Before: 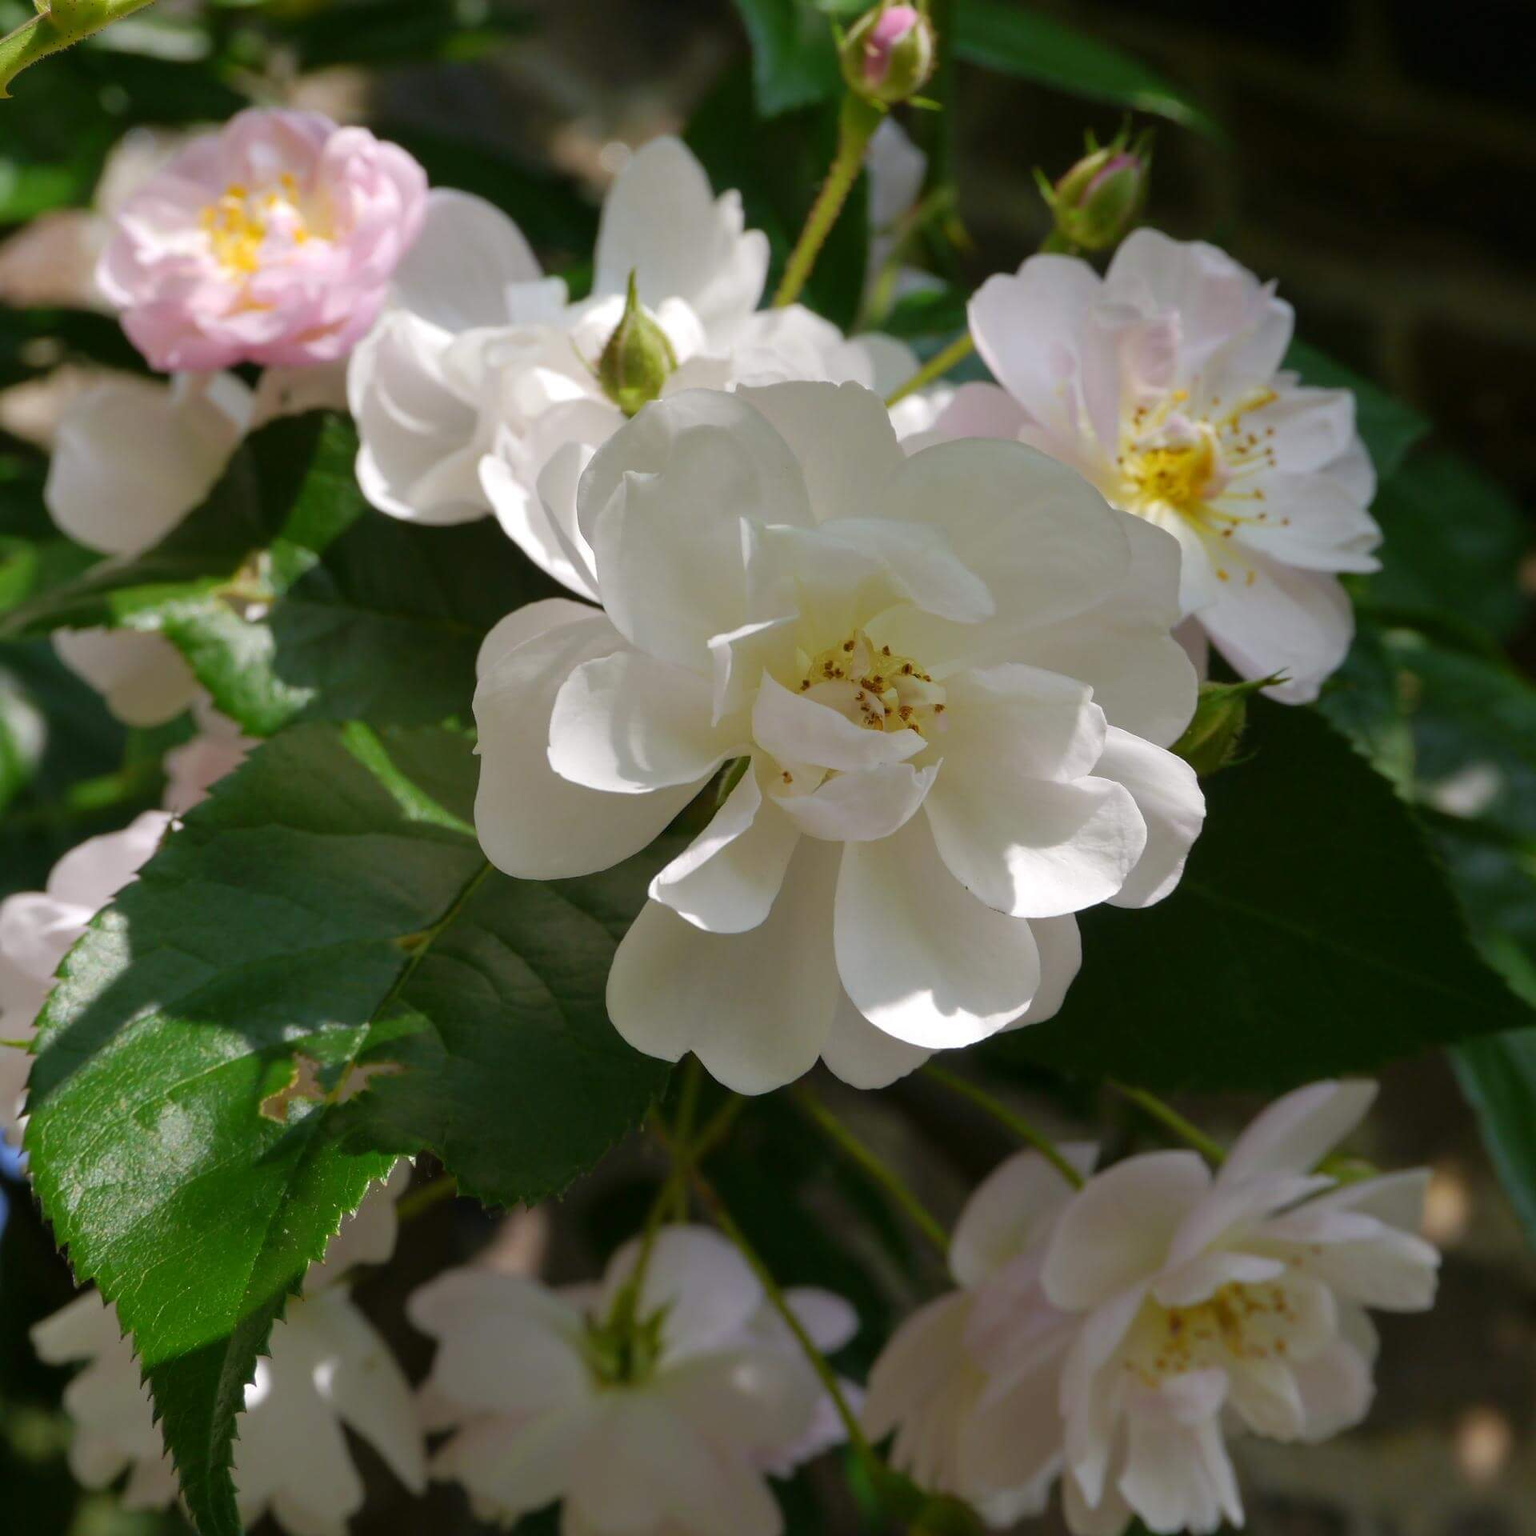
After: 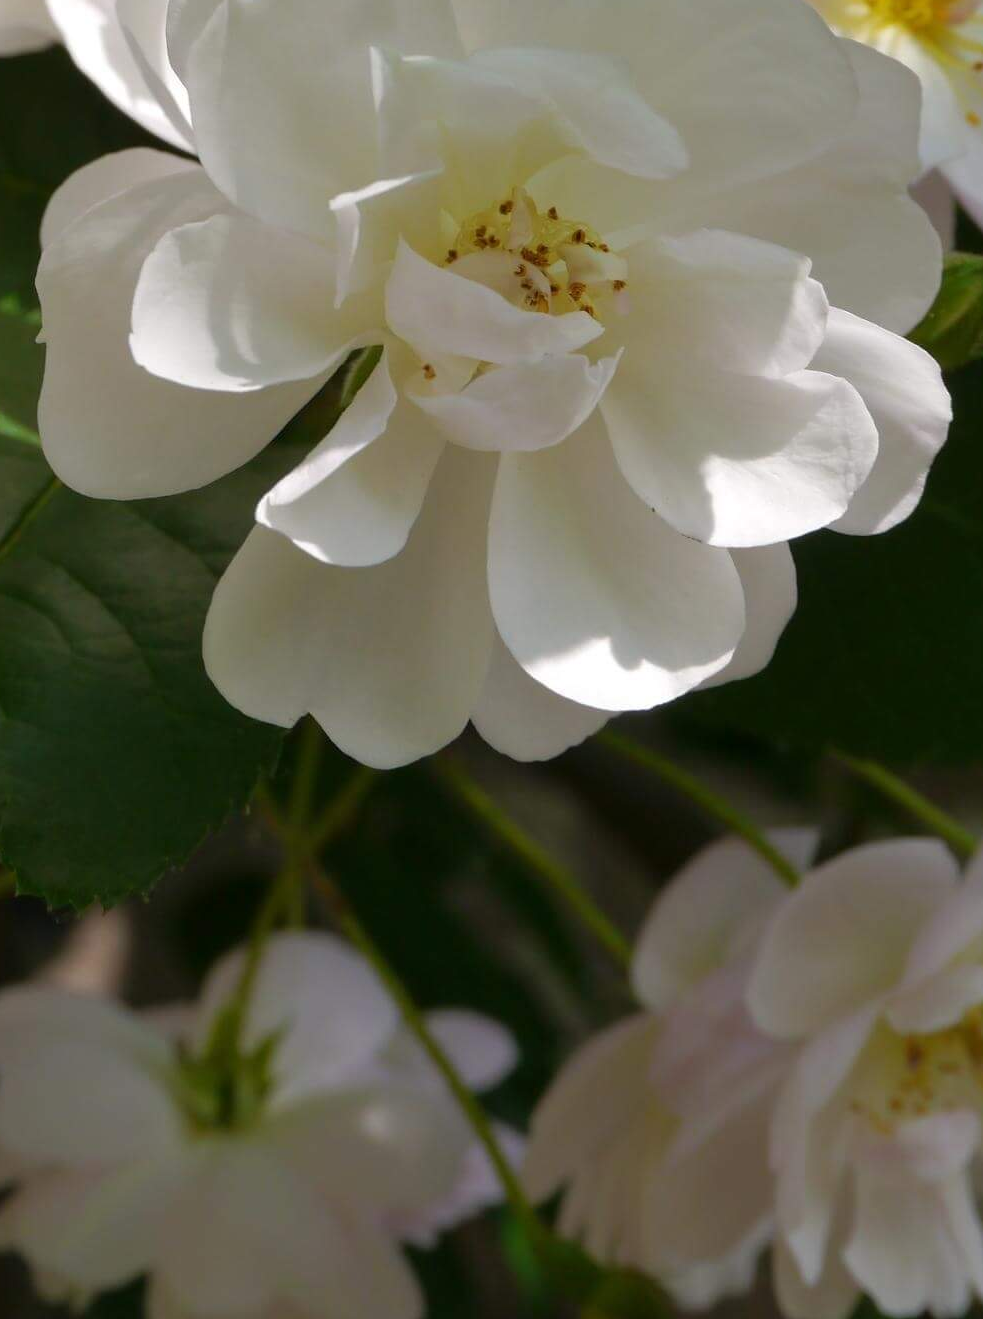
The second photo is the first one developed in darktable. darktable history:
crop and rotate: left 28.918%, top 31.281%, right 19.838%
